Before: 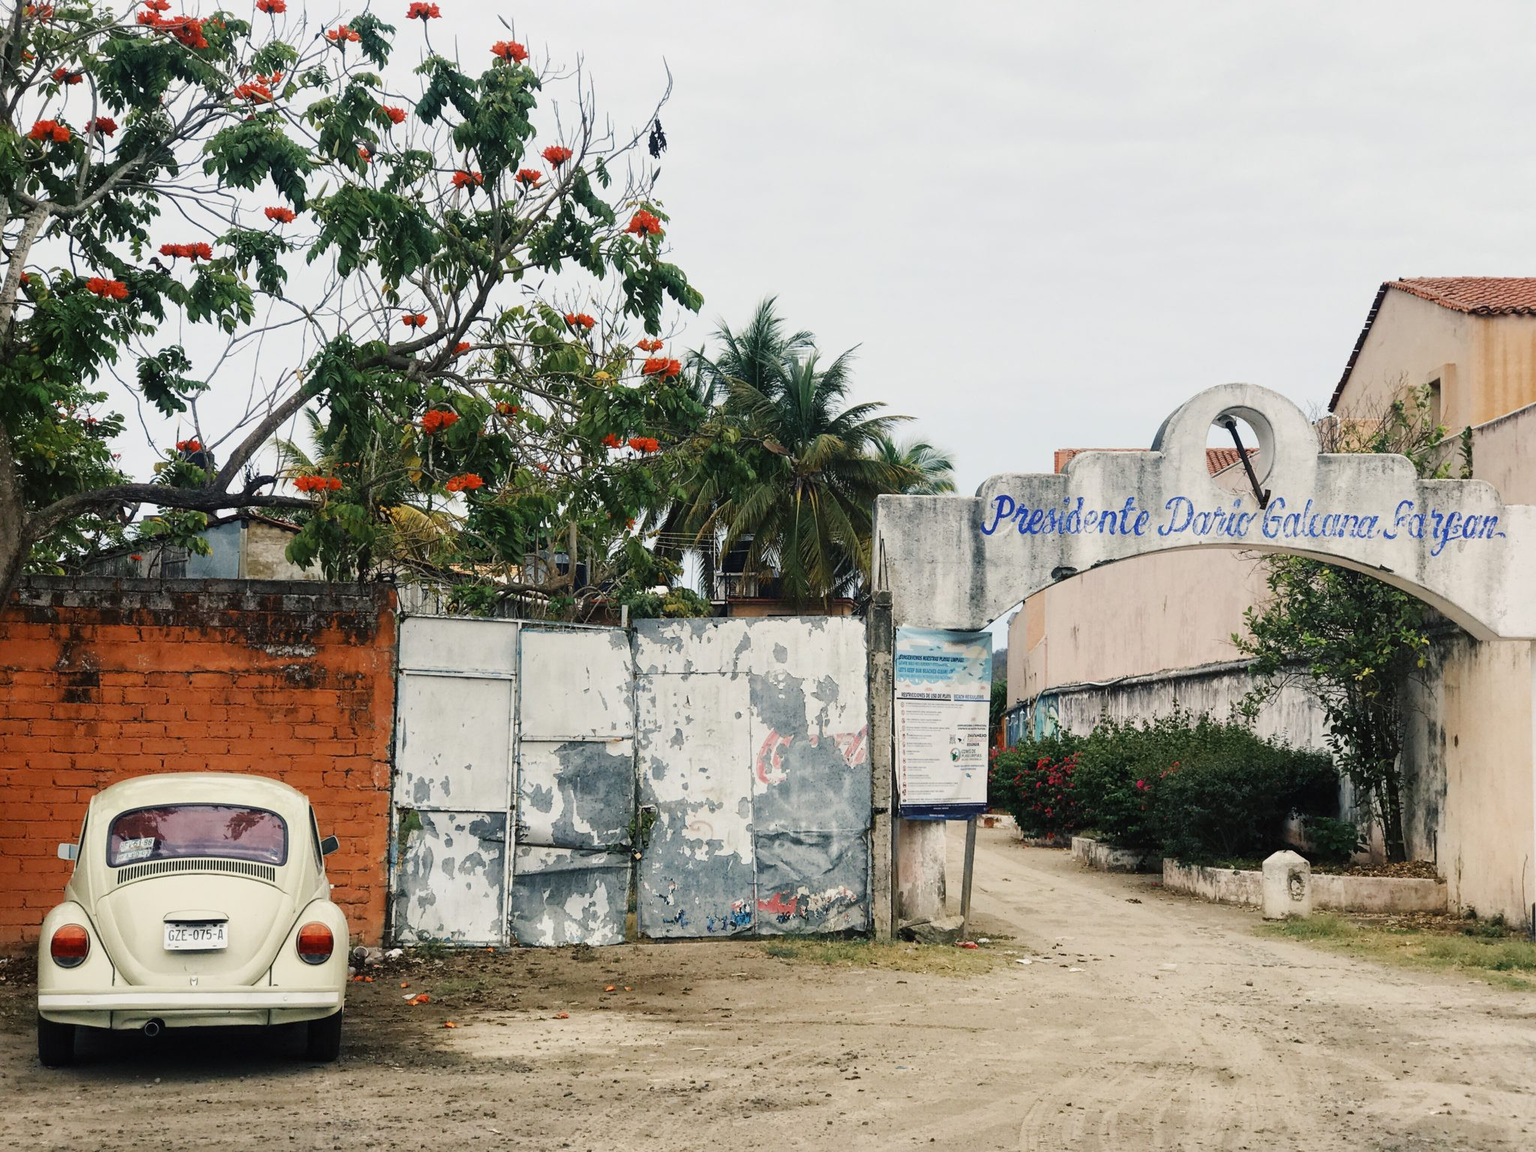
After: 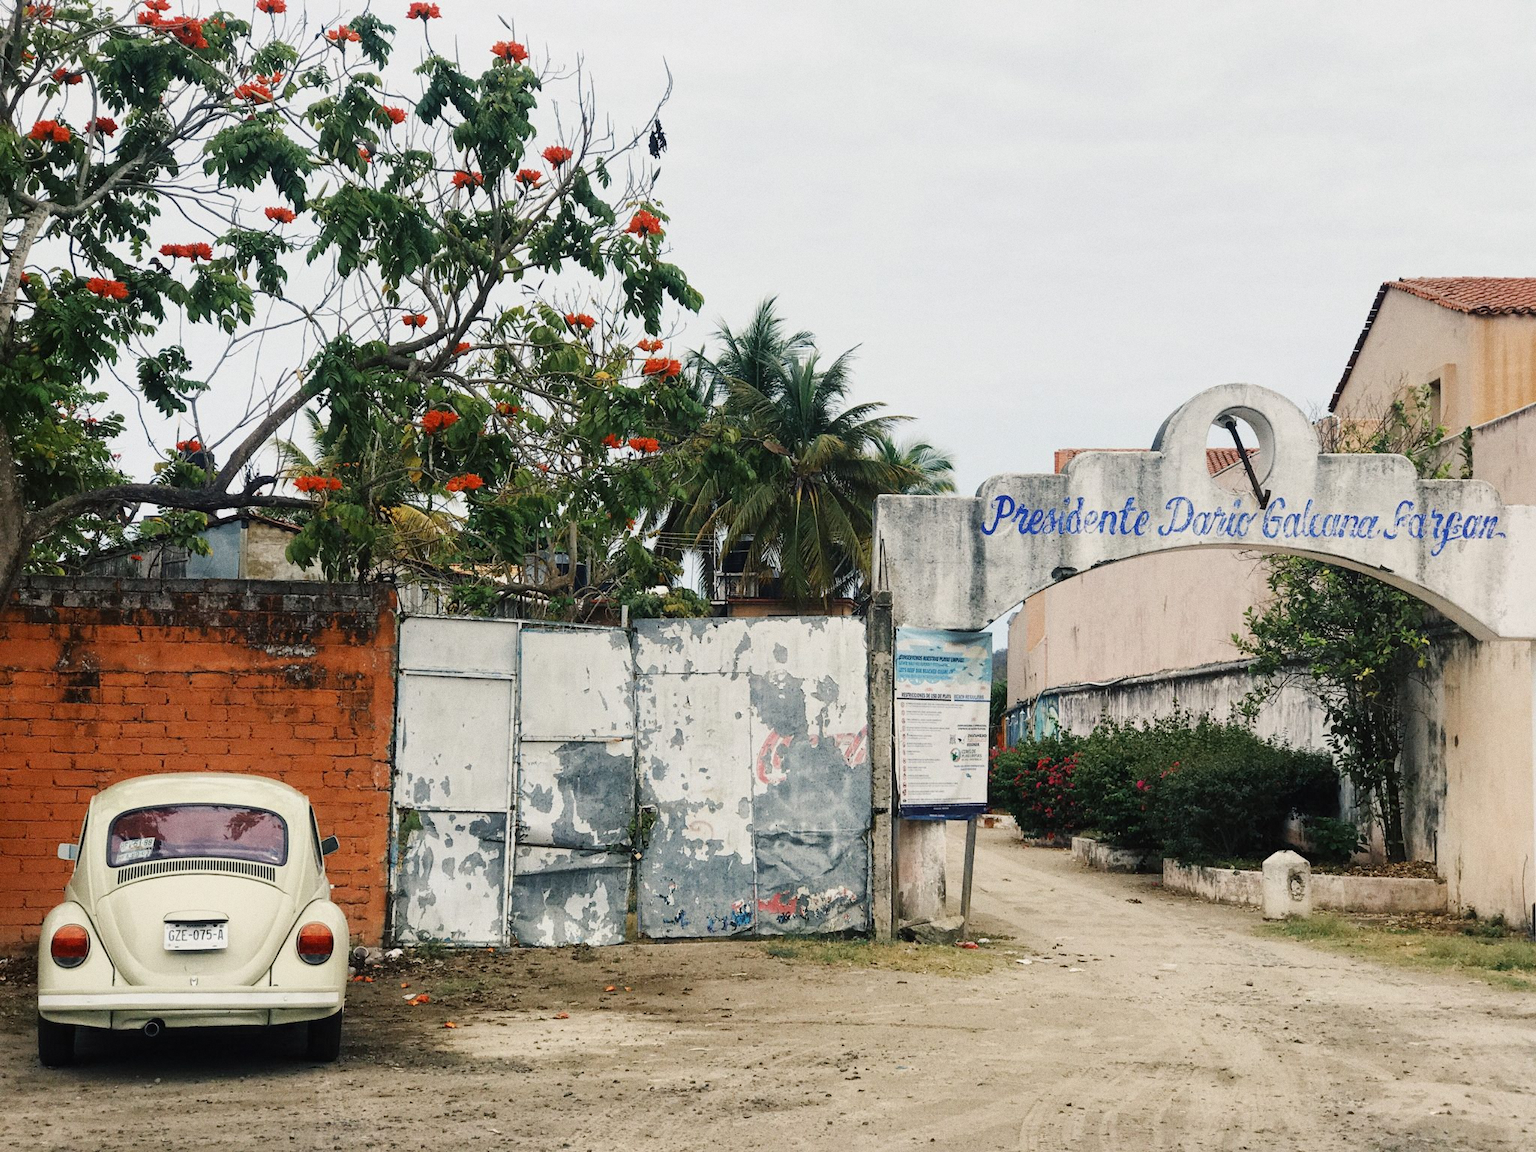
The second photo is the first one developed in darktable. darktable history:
white balance: emerald 1
grain: coarseness 0.09 ISO
